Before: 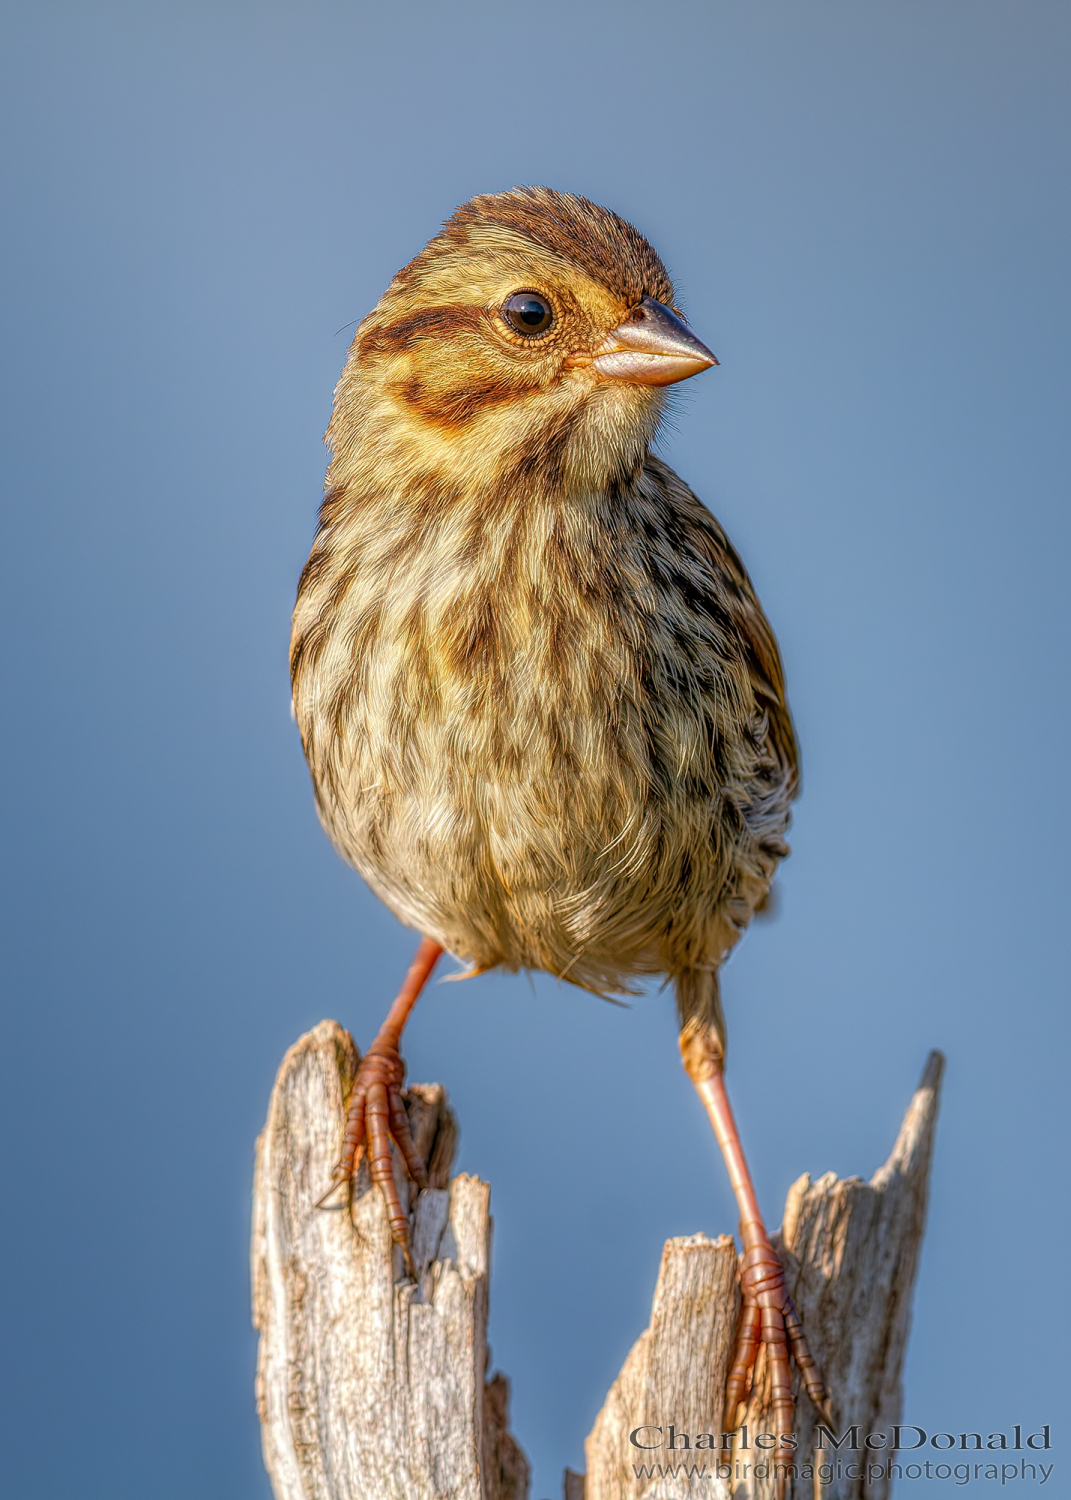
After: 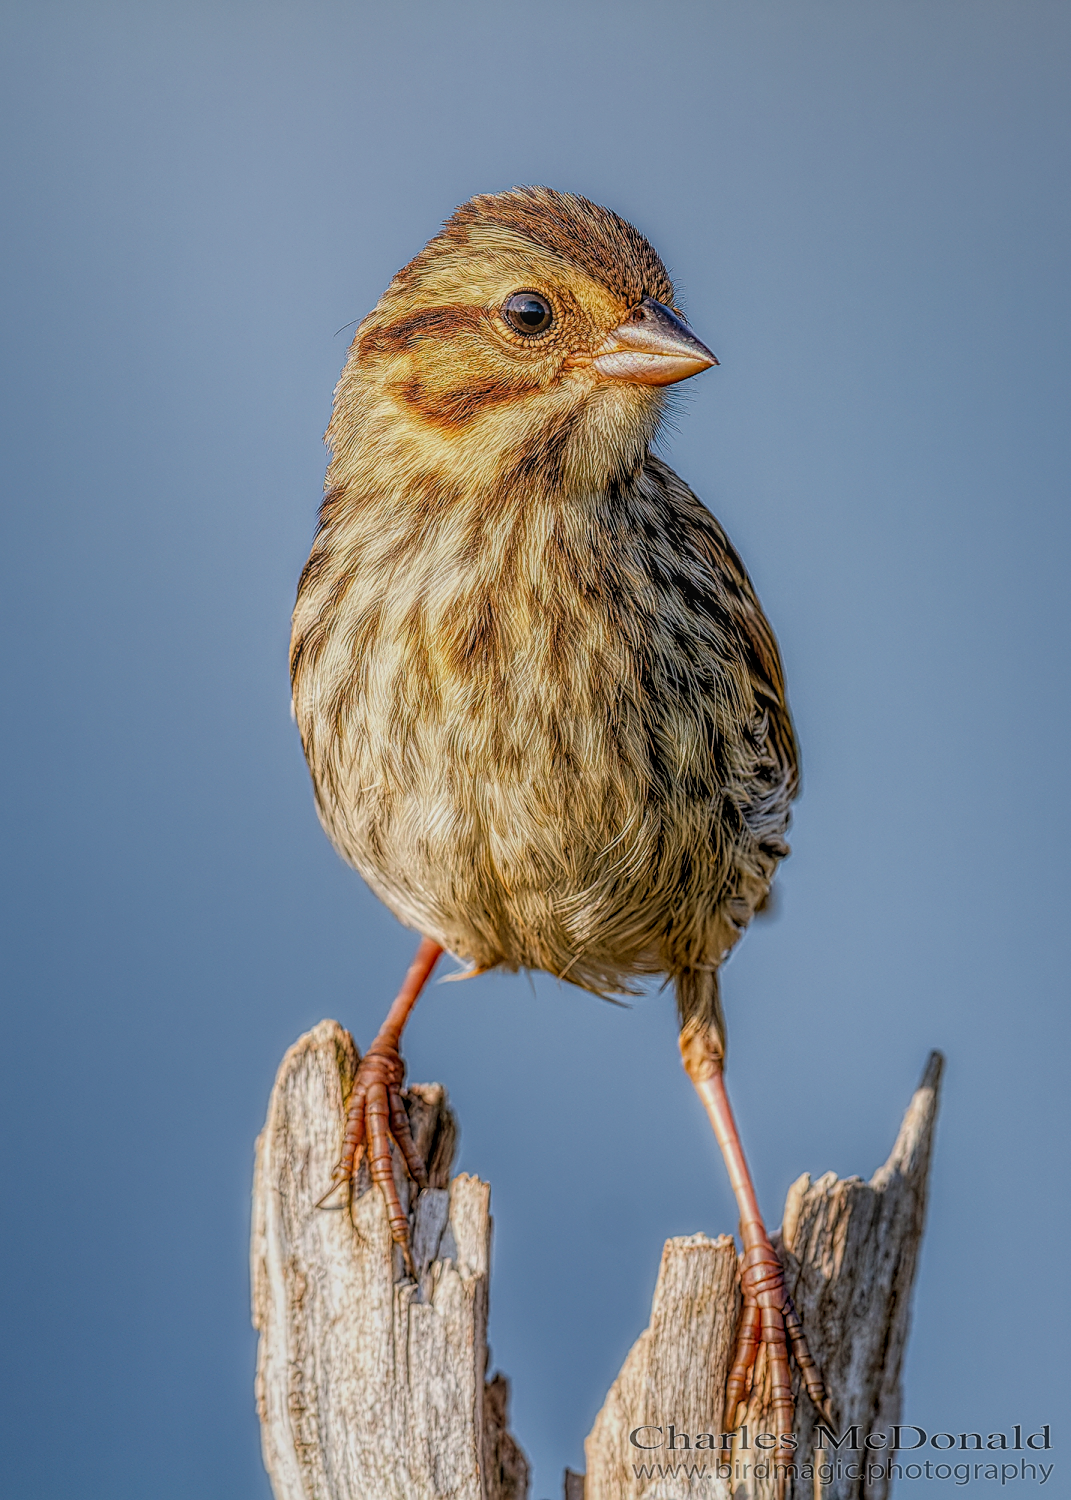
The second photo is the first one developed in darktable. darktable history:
local contrast: highlights 74%, shadows 55%, detail 176%, midtone range 0.207
filmic rgb: black relative exposure -7.32 EV, white relative exposure 5.09 EV, hardness 3.2
sharpen: on, module defaults
